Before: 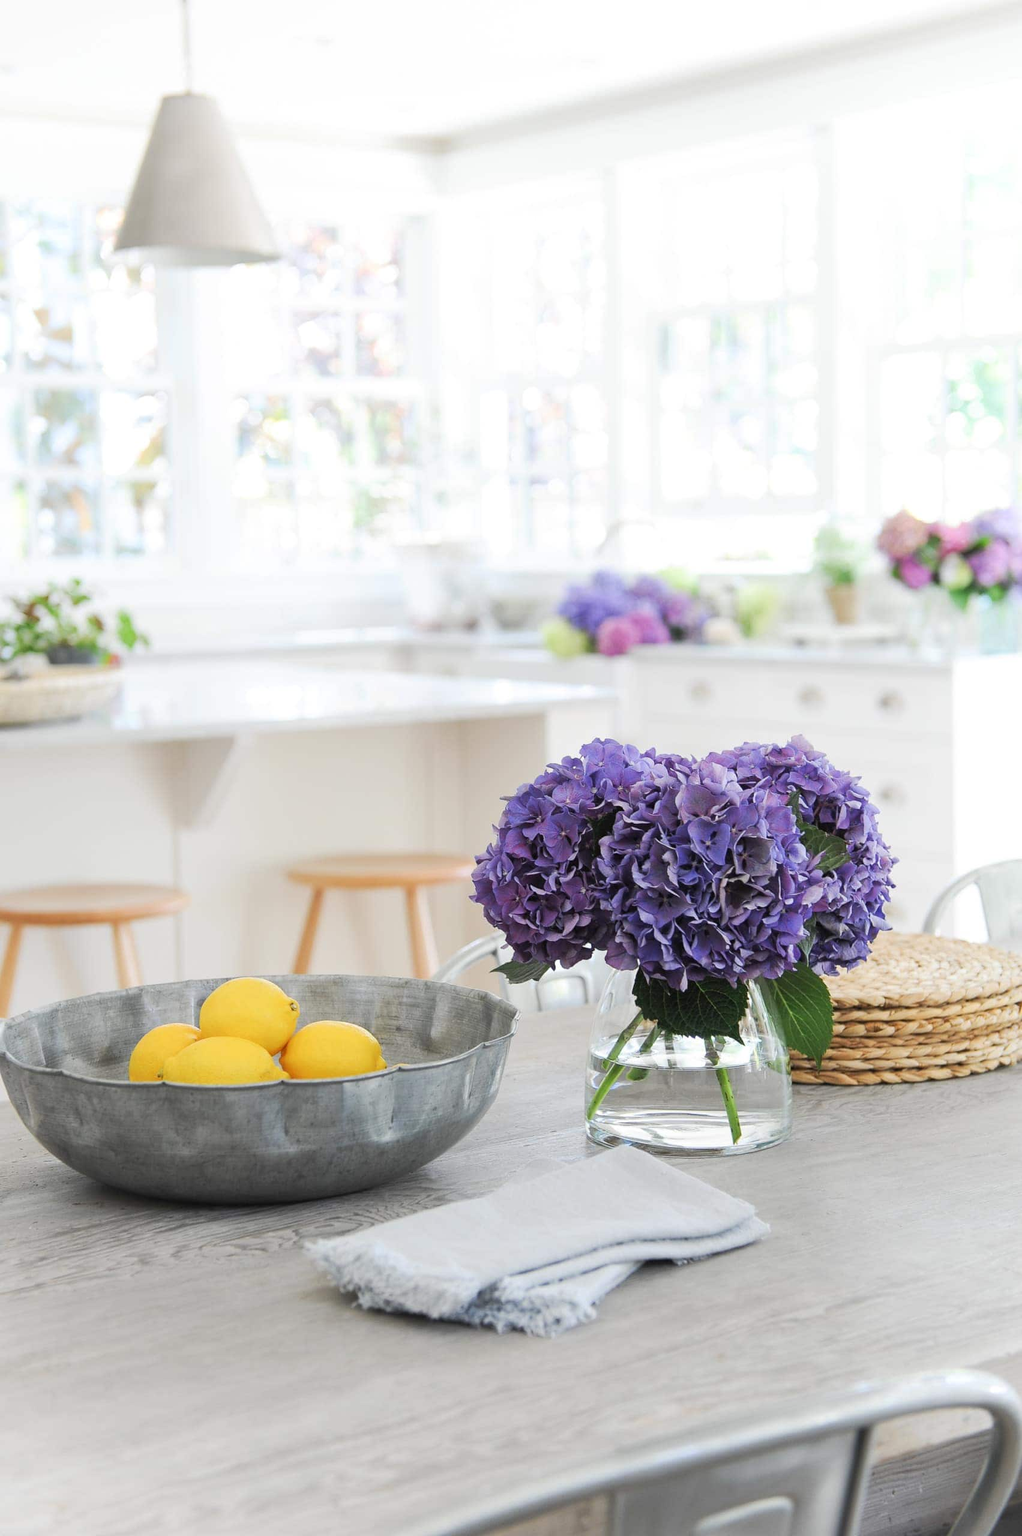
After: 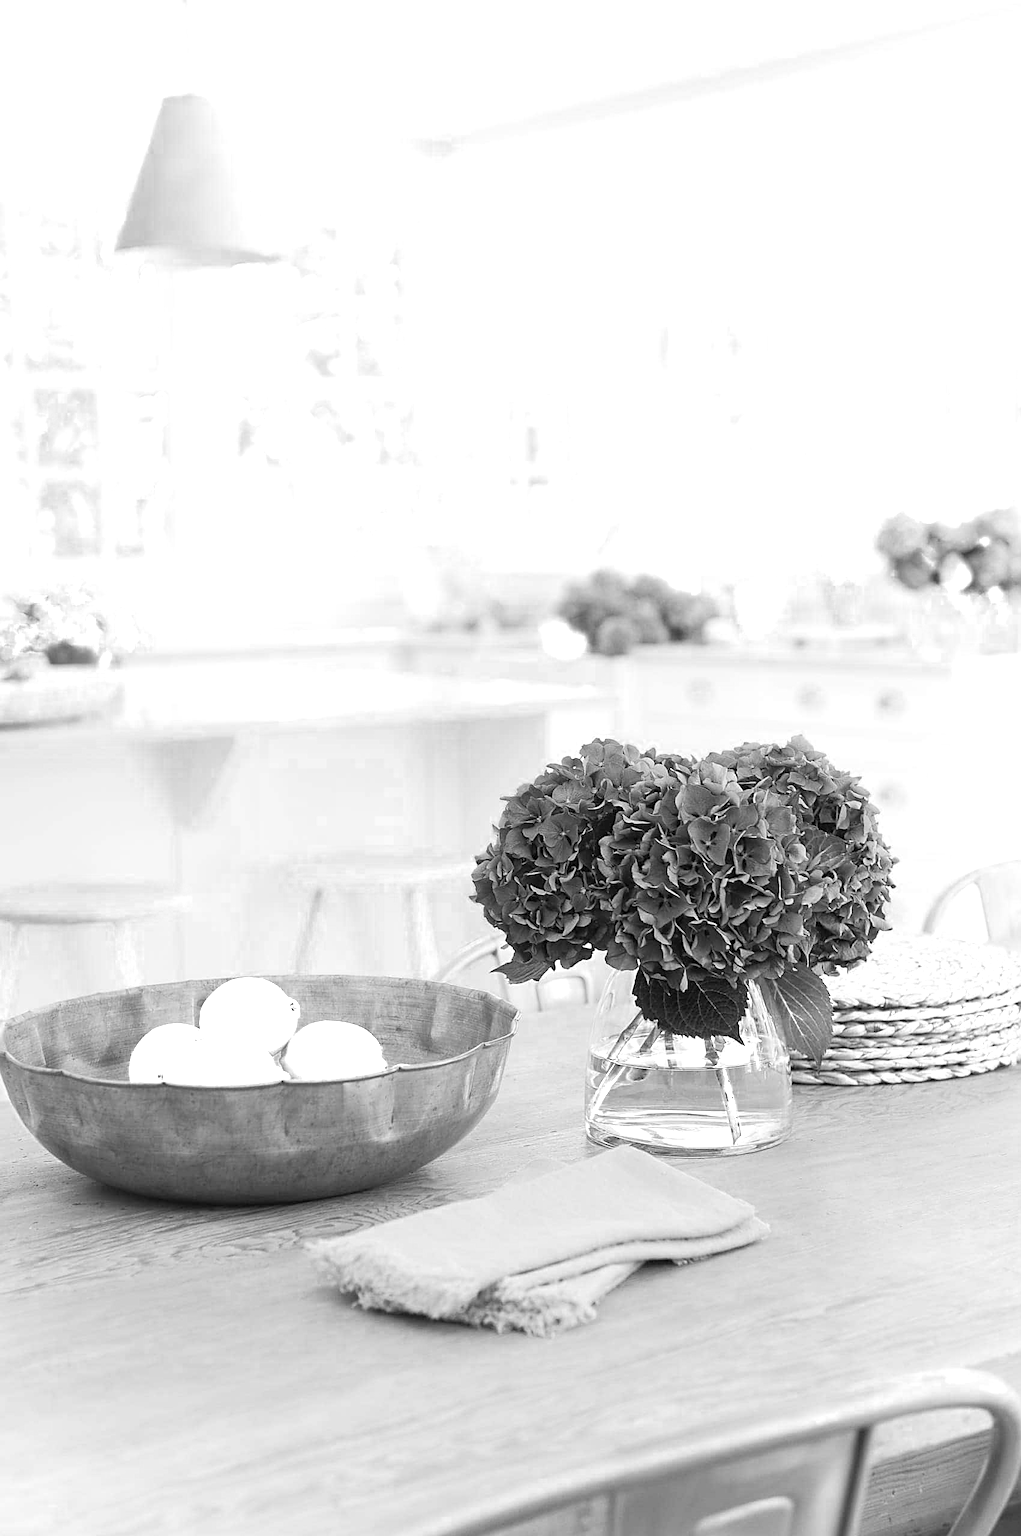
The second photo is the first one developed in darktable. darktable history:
color correction: highlights a* 9.03, highlights b* 8.71, shadows a* 40, shadows b* 40, saturation 0.8
color zones: curves: ch0 [(0, 0.554) (0.146, 0.662) (0.293, 0.86) (0.503, 0.774) (0.637, 0.106) (0.74, 0.072) (0.866, 0.488) (0.998, 0.569)]; ch1 [(0, 0) (0.143, 0) (0.286, 0) (0.429, 0) (0.571, 0) (0.714, 0) (0.857, 0)]
sharpen: on, module defaults
